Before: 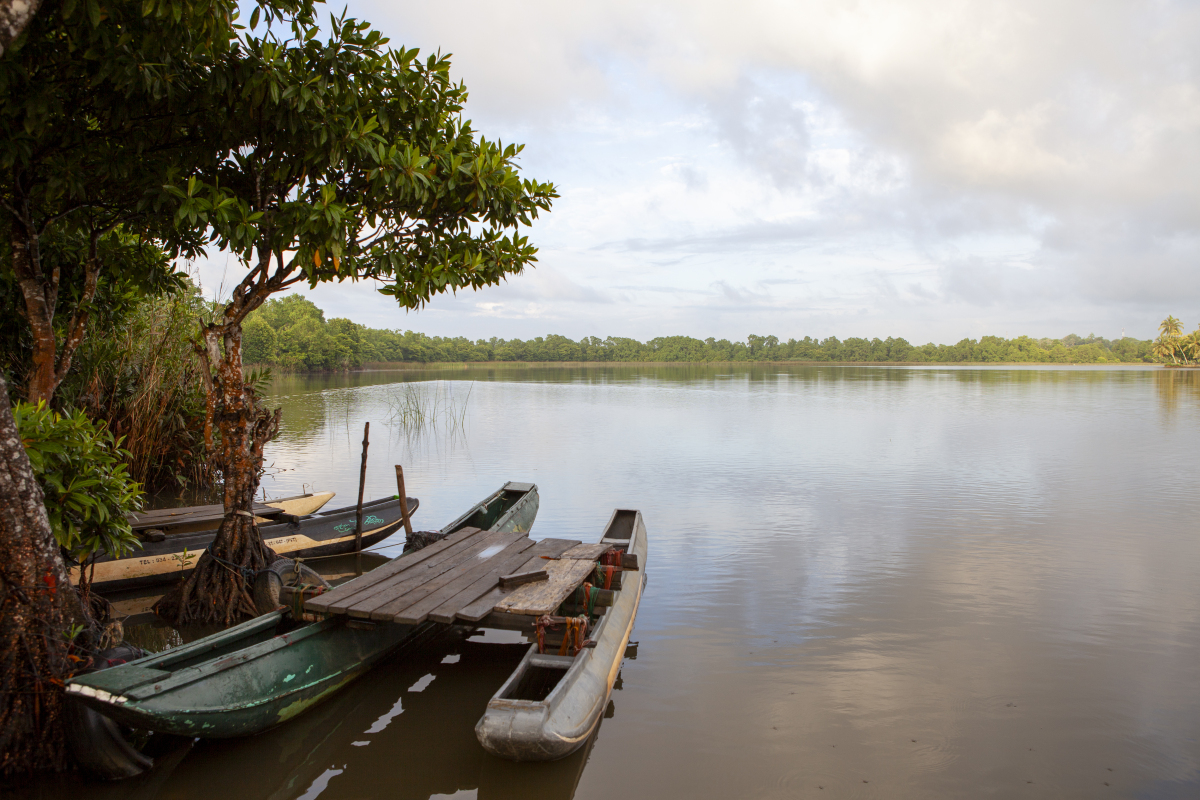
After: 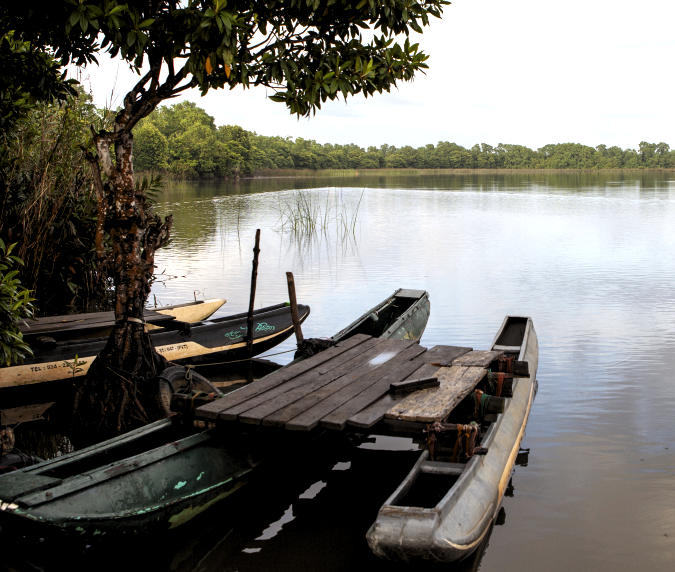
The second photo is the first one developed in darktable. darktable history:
levels: levels [0.129, 0.519, 0.867]
crop: left 9.145%, top 24.239%, right 34.547%, bottom 4.227%
